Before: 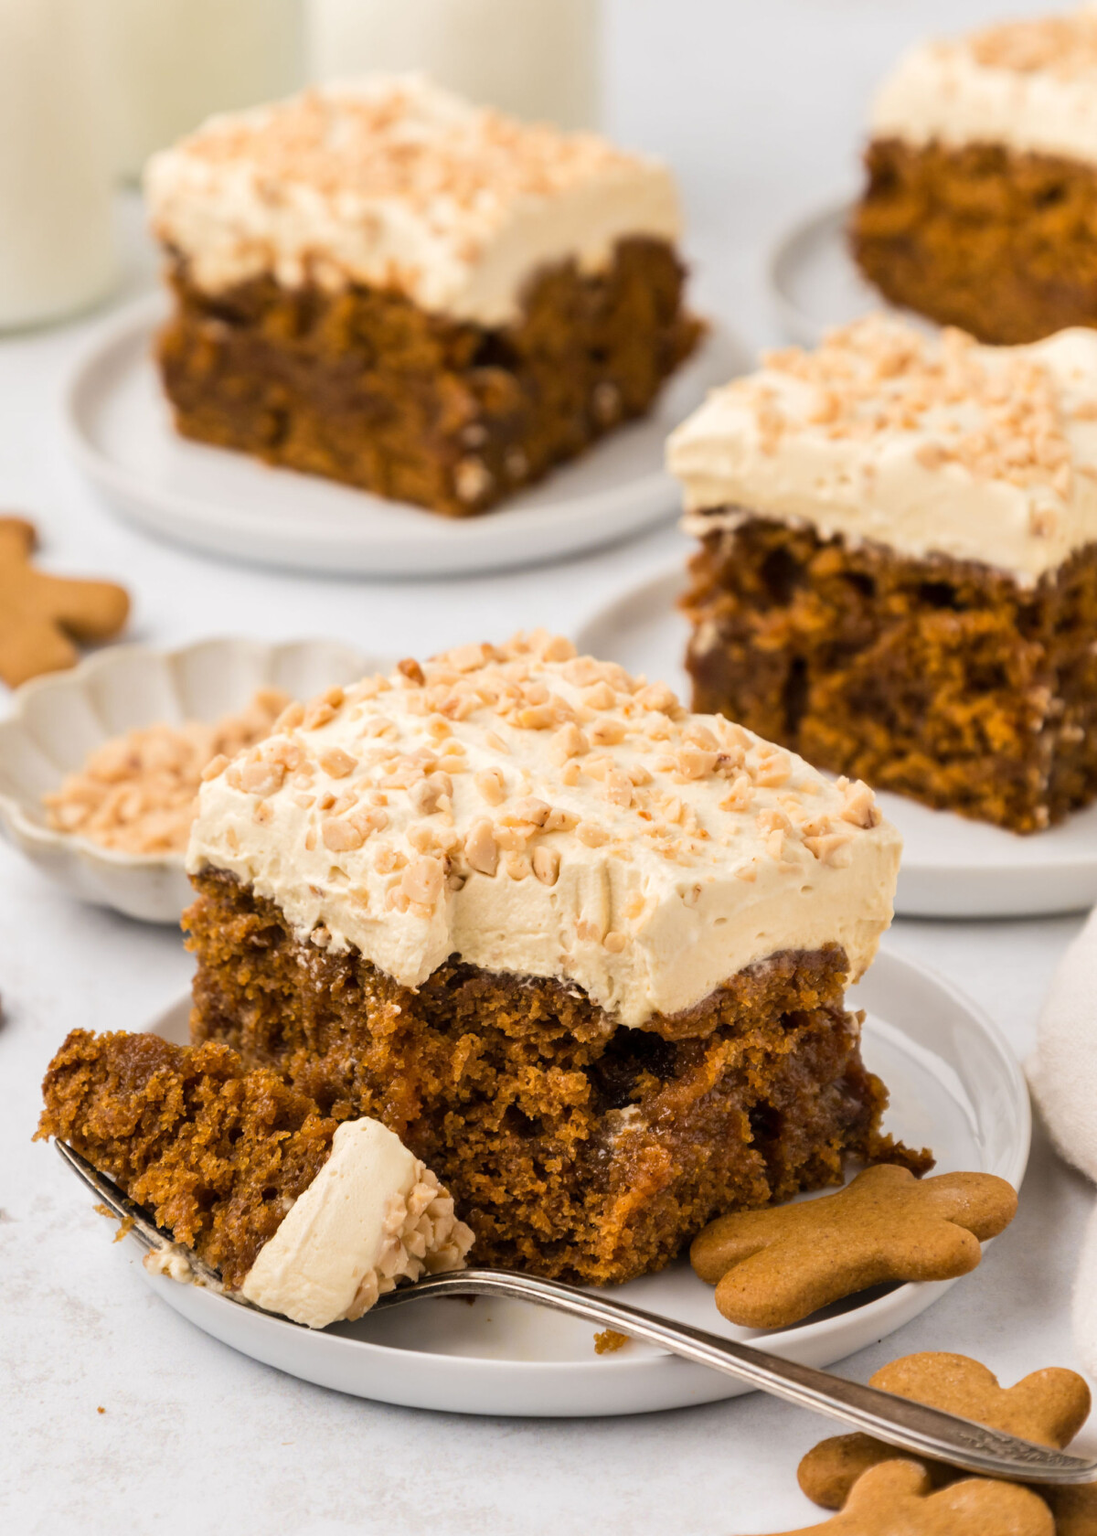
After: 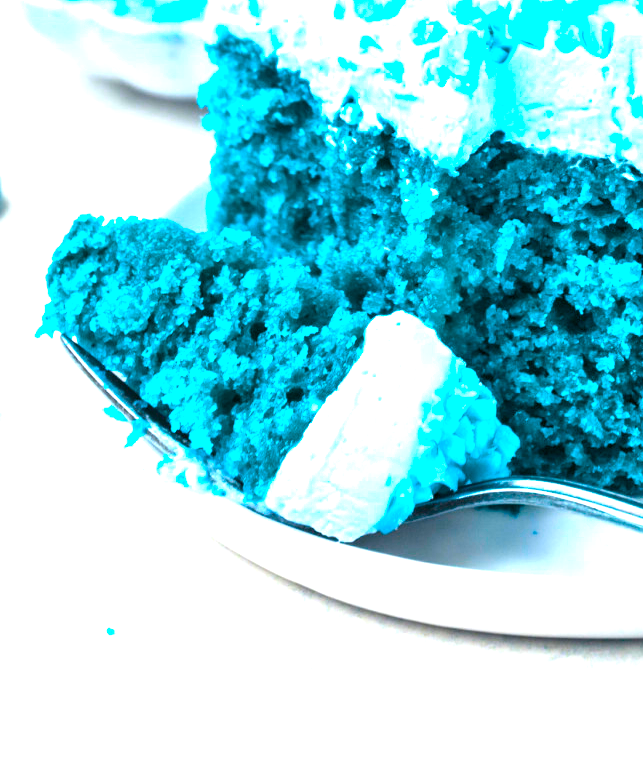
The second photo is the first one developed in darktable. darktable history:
exposure: black level correction 0, exposure 1.383 EV, compensate highlight preservation false
crop and rotate: top 54.265%, right 46.391%, bottom 0.199%
color balance rgb: perceptual saturation grading › global saturation -0.138%, hue shift 178.96°, global vibrance 49.628%, contrast 0.536%
